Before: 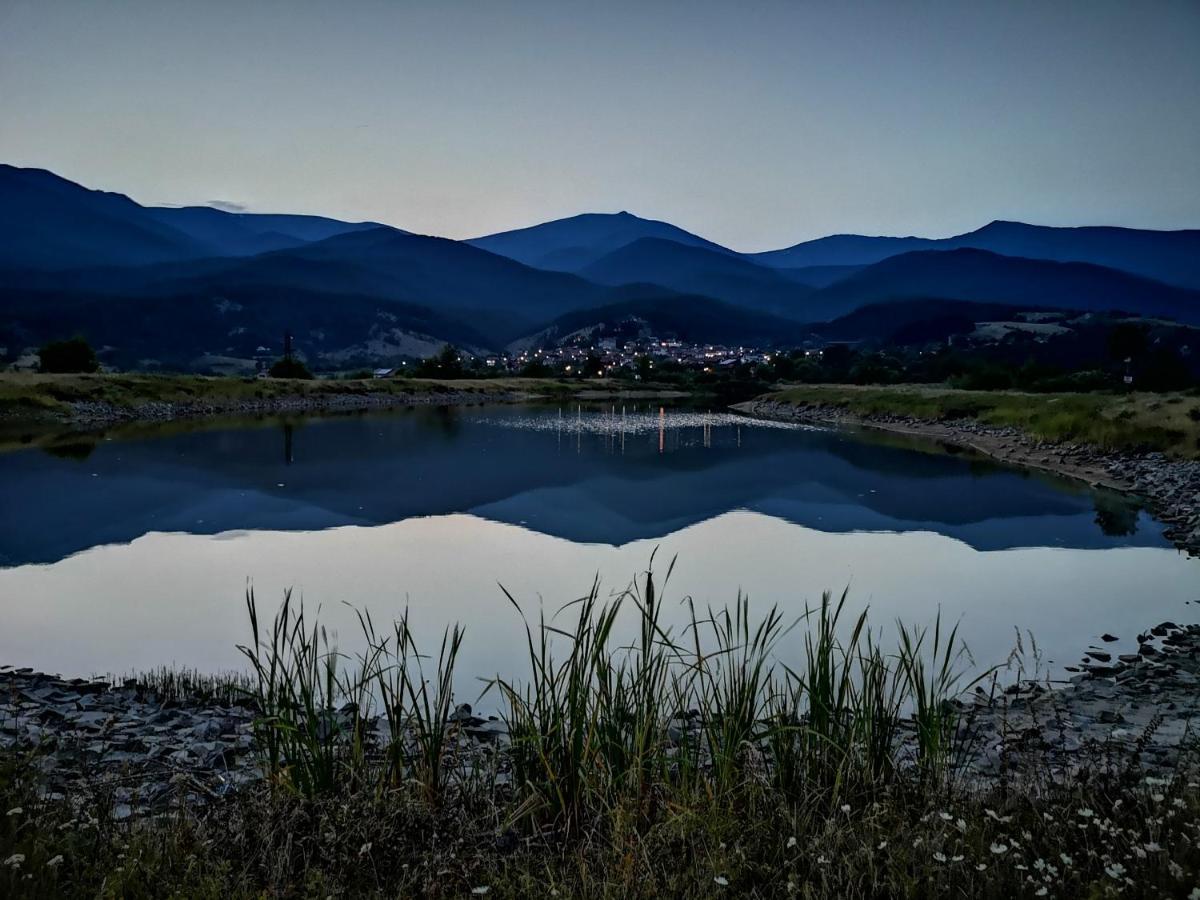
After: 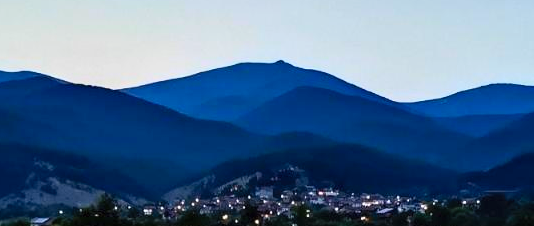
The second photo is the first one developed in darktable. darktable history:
exposure: exposure 0.211 EV, compensate exposure bias true, compensate highlight preservation false
contrast brightness saturation: contrast 0.241, brightness 0.254, saturation 0.389
crop: left 28.654%, top 16.834%, right 26.827%, bottom 57.944%
